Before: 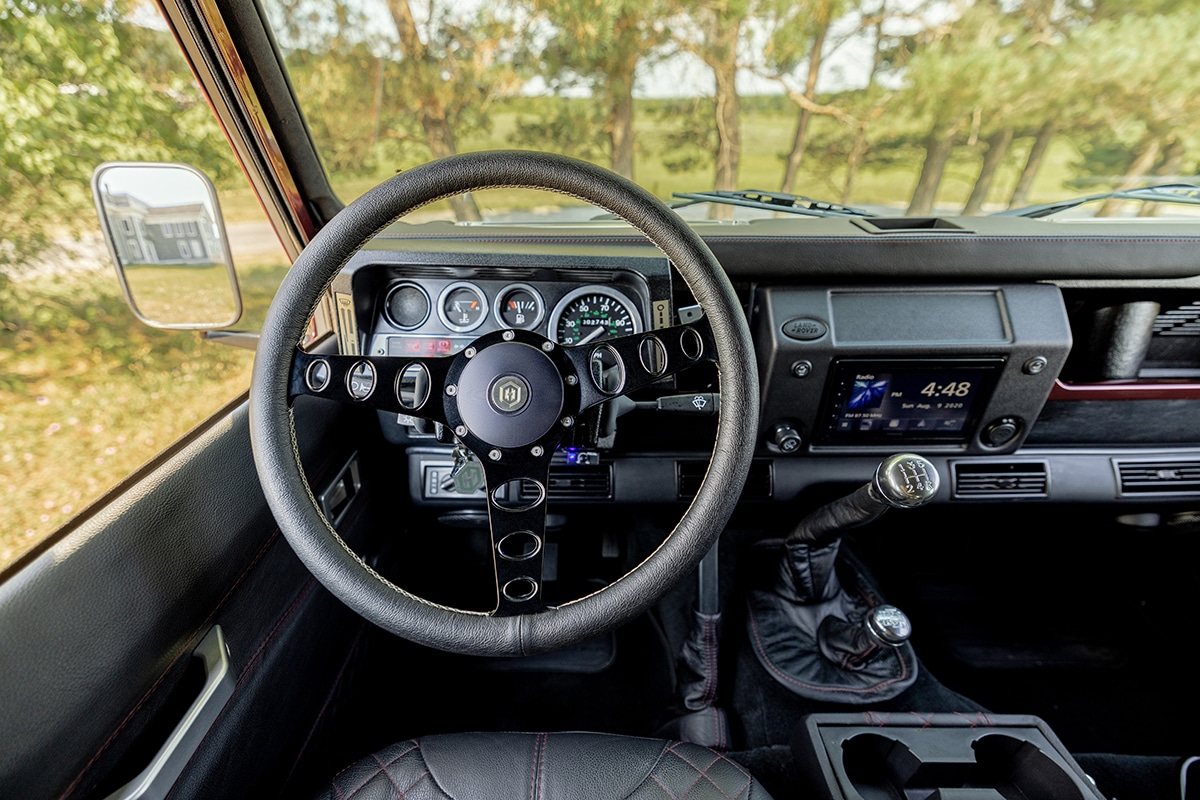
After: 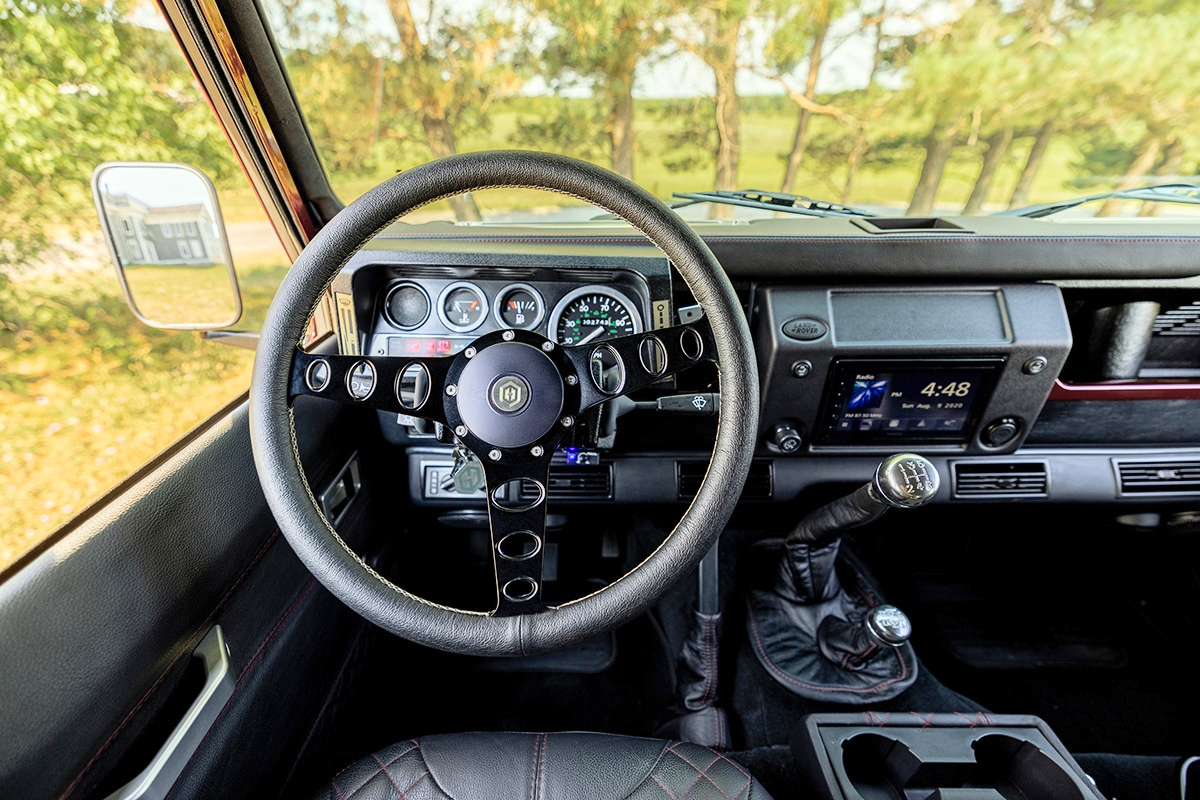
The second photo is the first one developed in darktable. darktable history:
local contrast: mode bilateral grid, contrast 15, coarseness 36, detail 105%, midtone range 0.2
contrast brightness saturation: contrast 0.2, brightness 0.16, saturation 0.22
